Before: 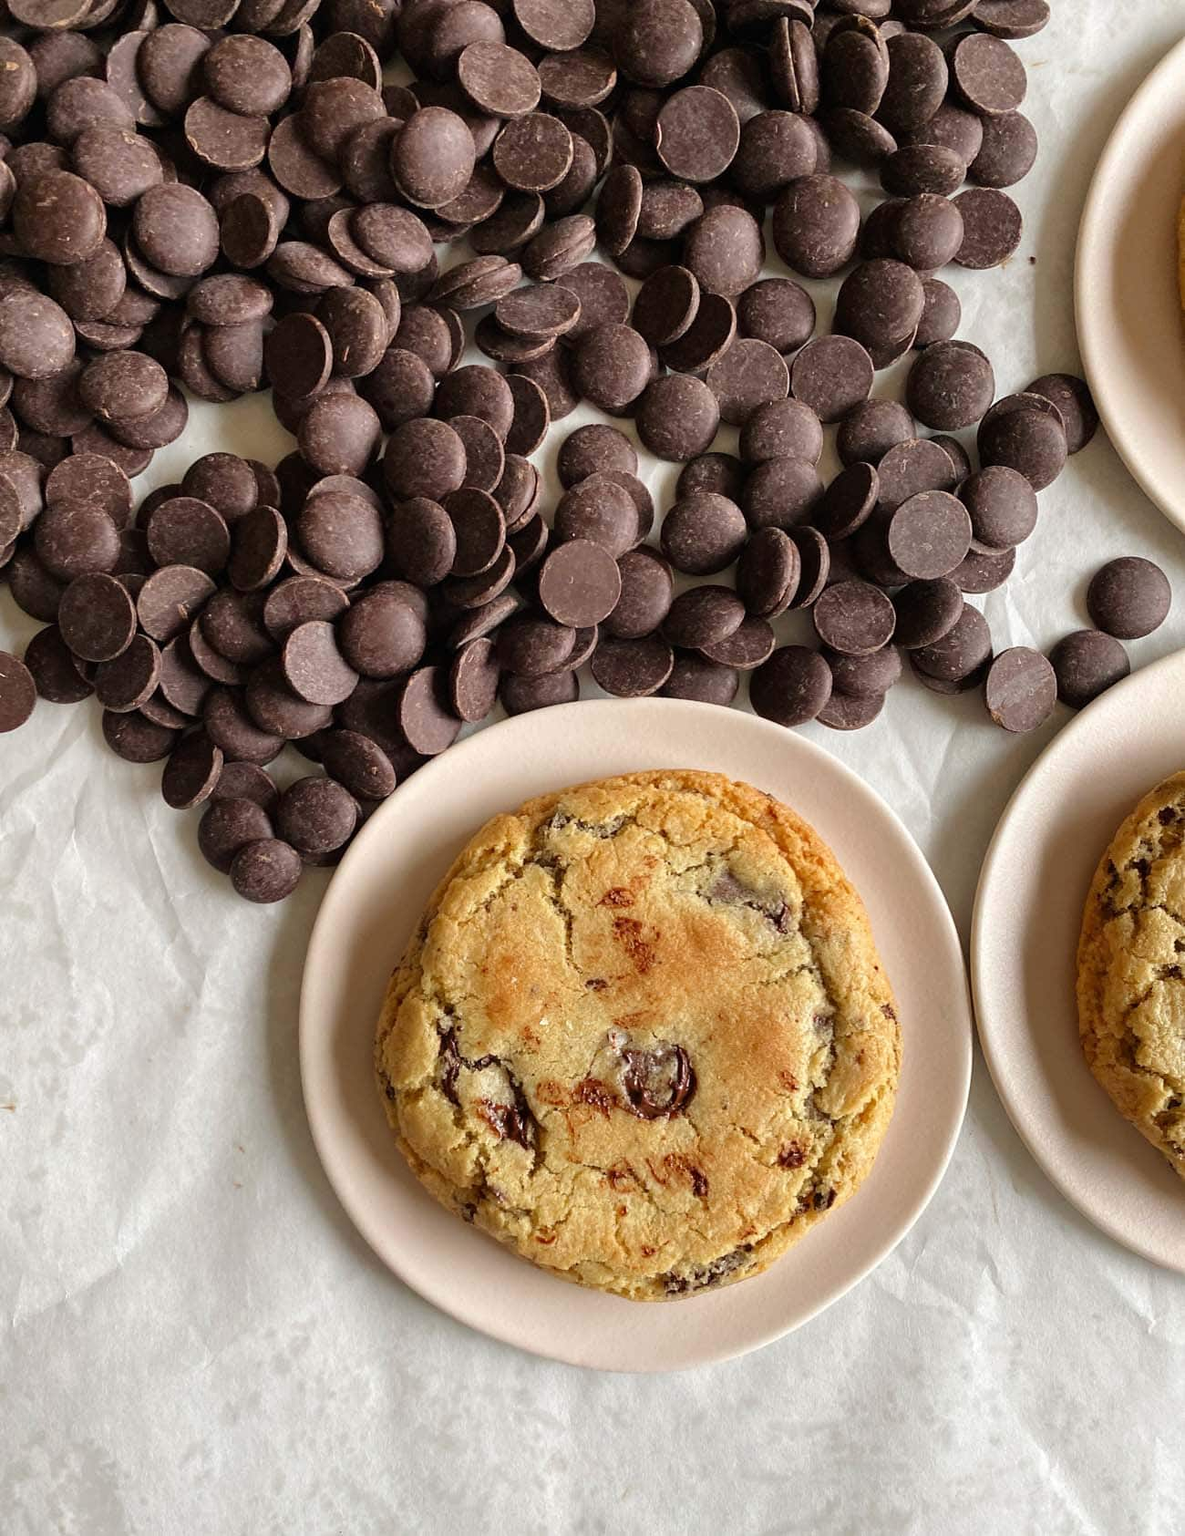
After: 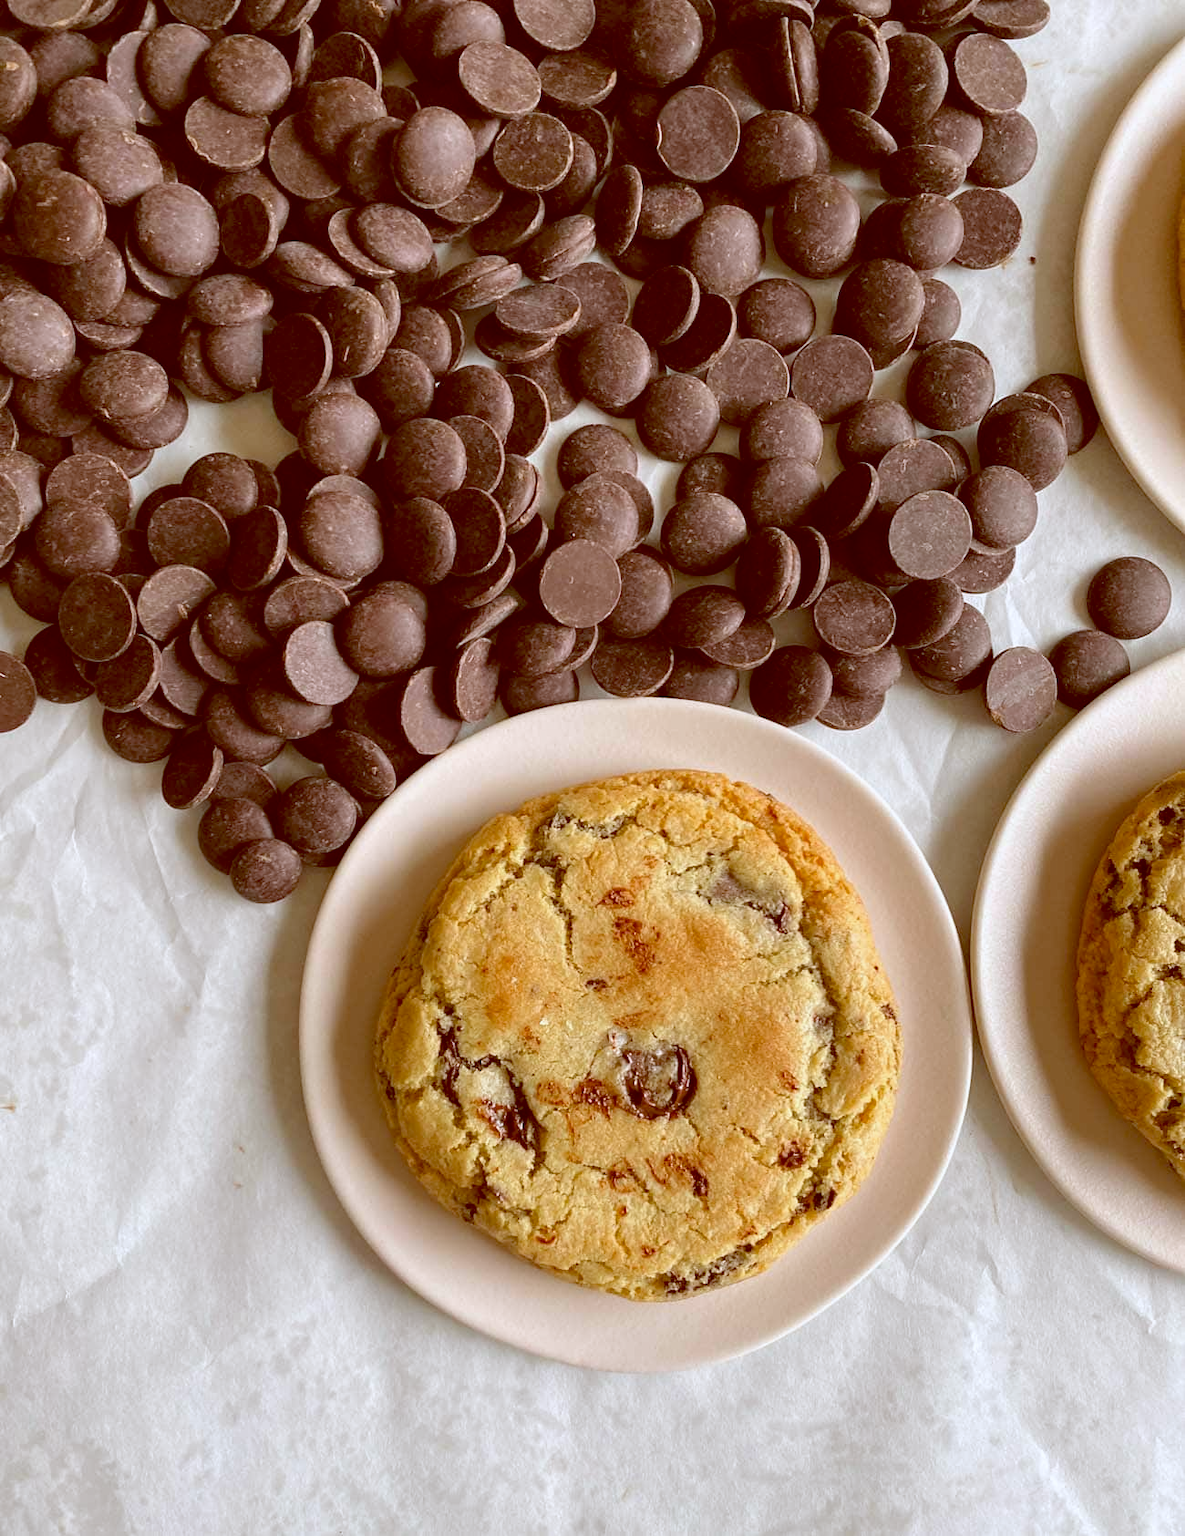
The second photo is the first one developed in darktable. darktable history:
white balance: red 0.988, blue 1.017
color balance: lift [1, 1.011, 0.999, 0.989], gamma [1.109, 1.045, 1.039, 0.955], gain [0.917, 0.936, 0.952, 1.064], contrast 2.32%, contrast fulcrum 19%, output saturation 101%
